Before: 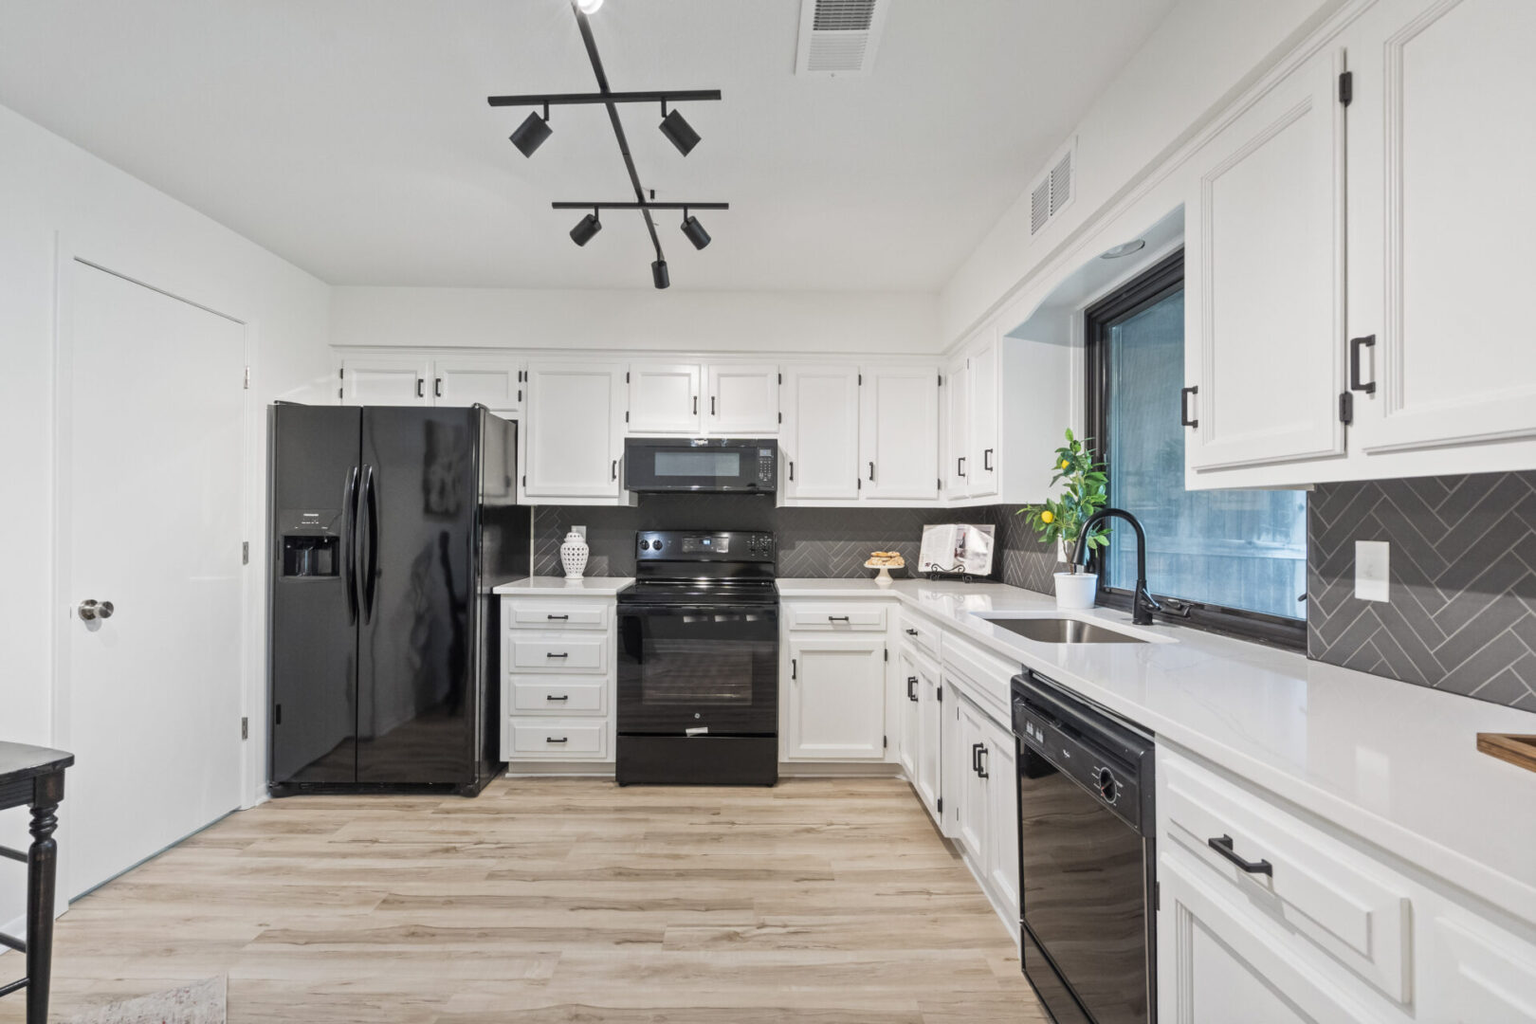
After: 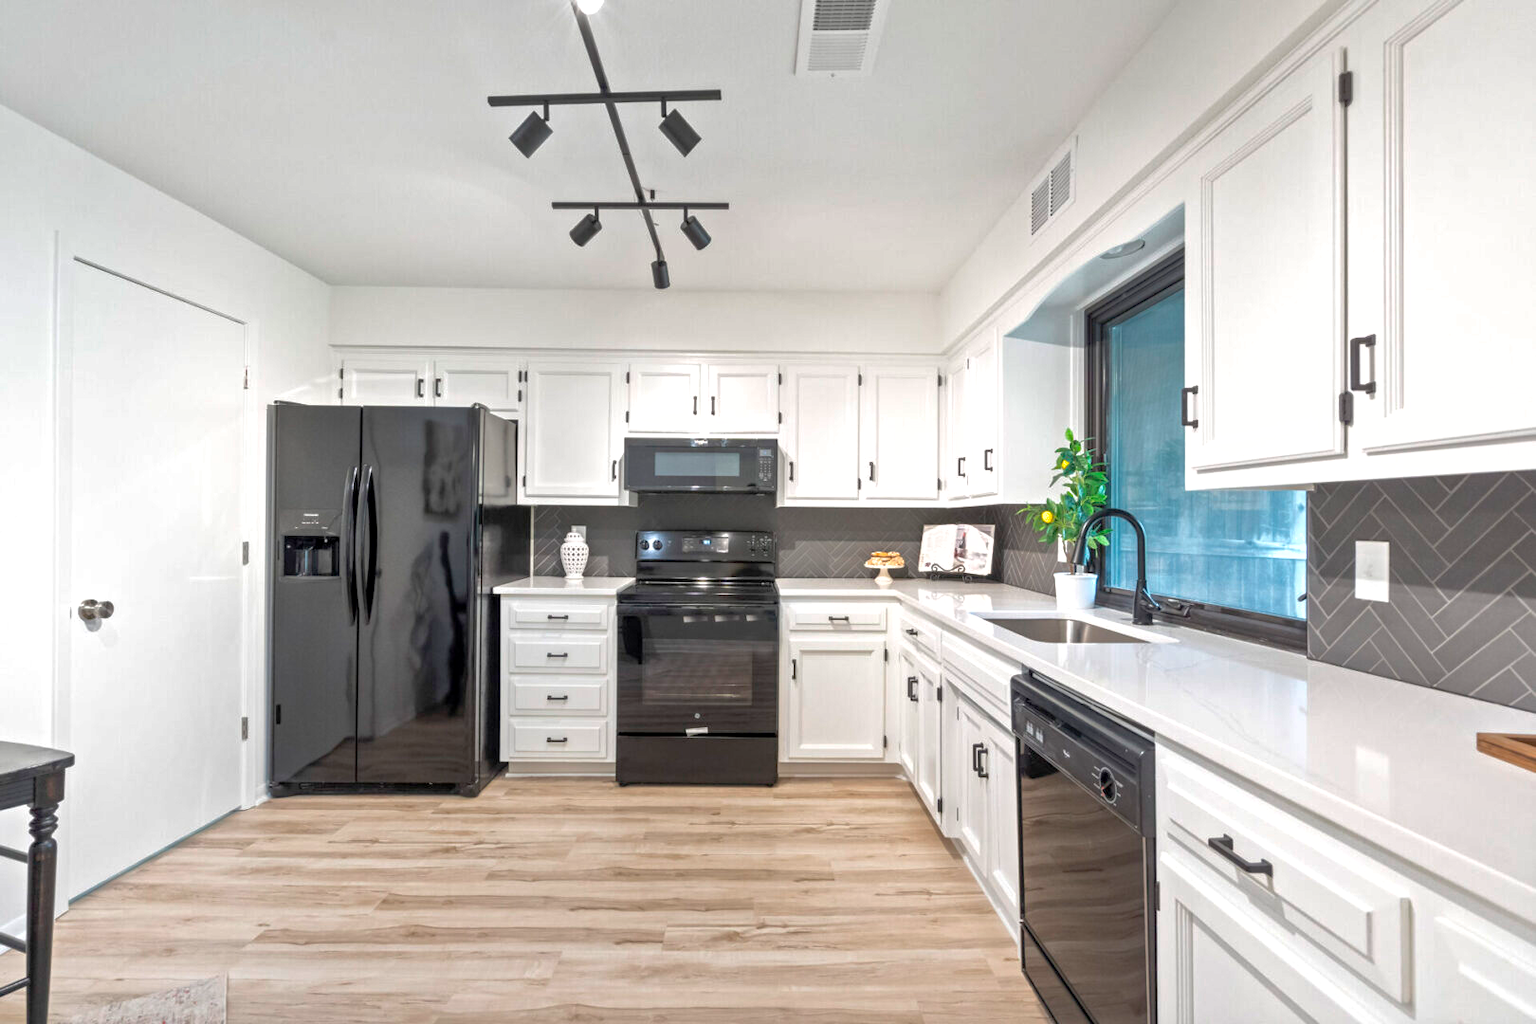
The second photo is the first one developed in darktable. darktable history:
shadows and highlights: on, module defaults
exposure: black level correction 0.001, exposure 0.5 EV, compensate highlight preservation false
